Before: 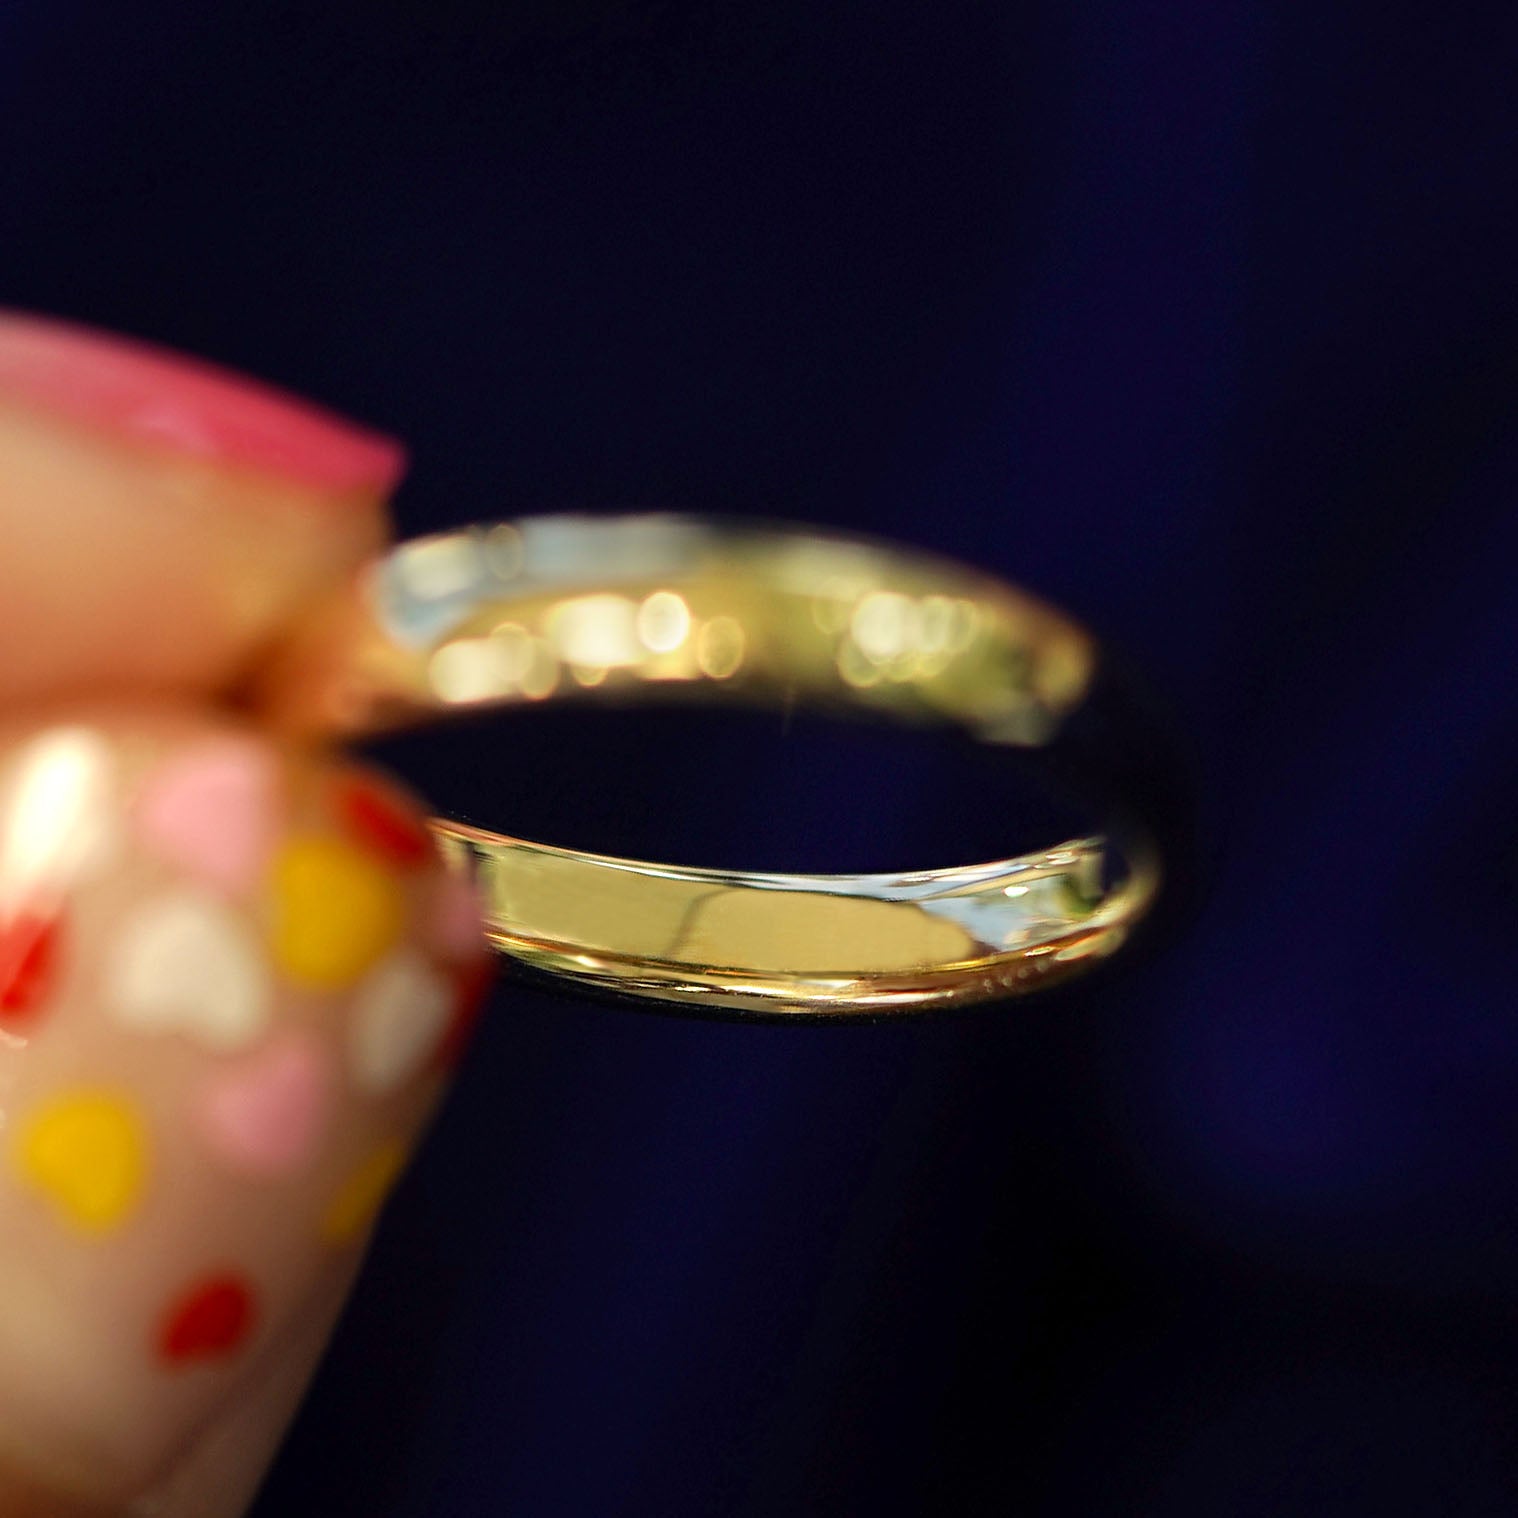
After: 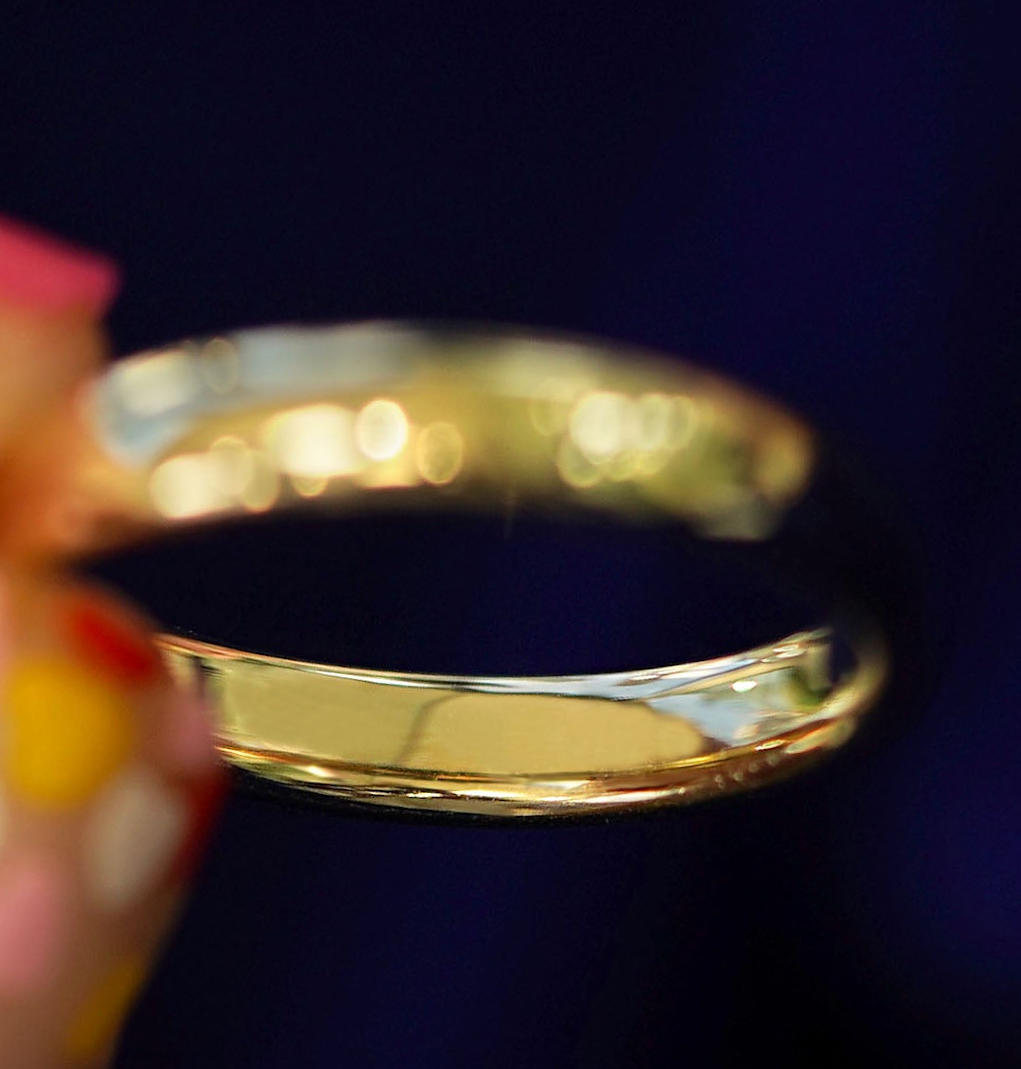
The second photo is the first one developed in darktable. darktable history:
rotate and perspective: rotation -2.12°, lens shift (vertical) 0.009, lens shift (horizontal) -0.008, automatic cropping original format, crop left 0.036, crop right 0.964, crop top 0.05, crop bottom 0.959
crop and rotate: left 17.046%, top 10.659%, right 12.989%, bottom 14.553%
